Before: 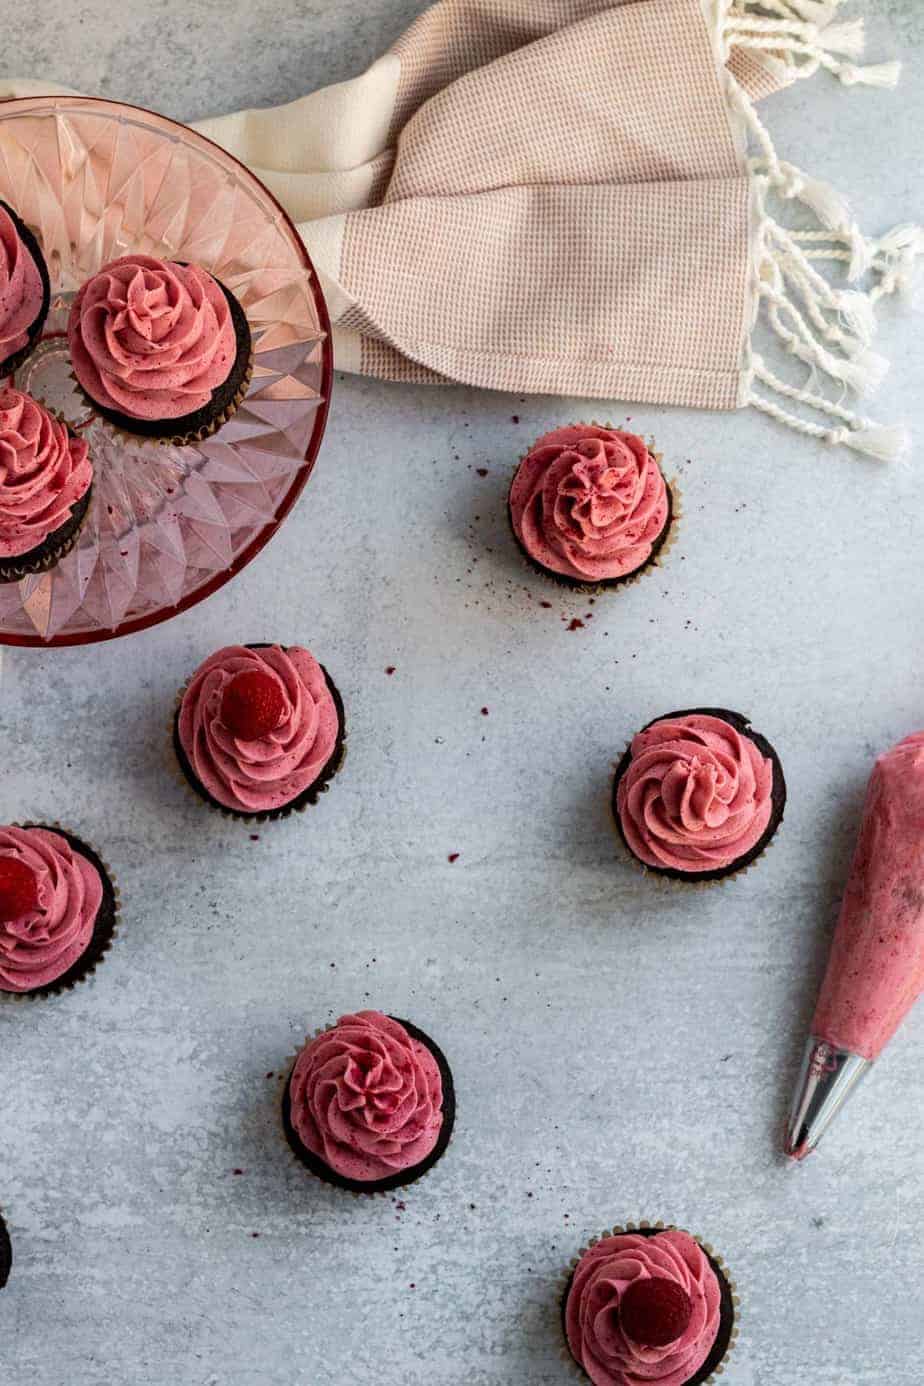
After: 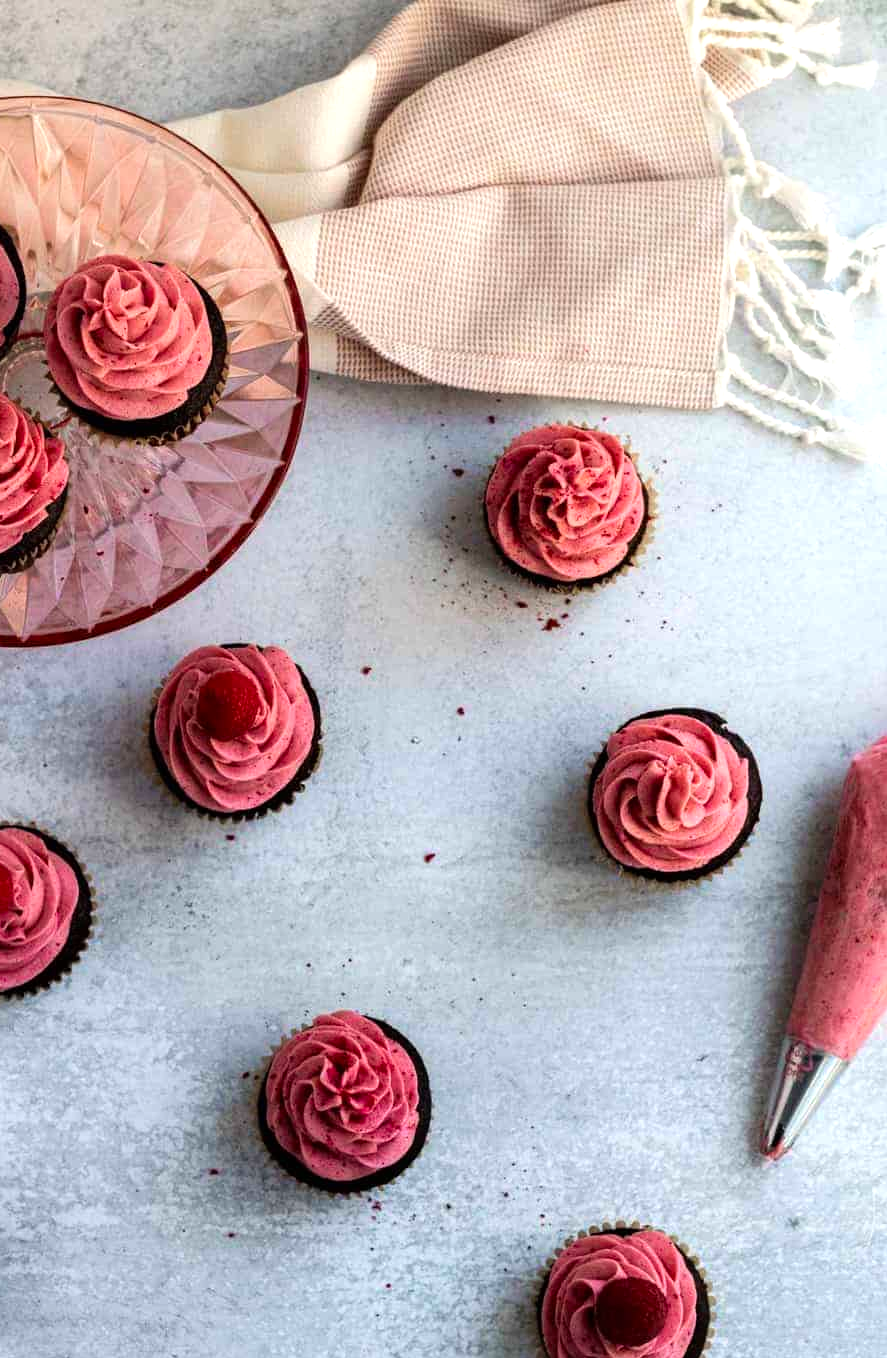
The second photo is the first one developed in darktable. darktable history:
tone equalizer: -8 EV -0.403 EV, -7 EV -0.373 EV, -6 EV -0.359 EV, -5 EV -0.213 EV, -3 EV 0.253 EV, -2 EV 0.339 EV, -1 EV 0.405 EV, +0 EV 0.414 EV, mask exposure compensation -0.51 EV
color zones: curves: ch1 [(0.25, 0.5) (0.747, 0.71)]
crop and rotate: left 2.645%, right 1.264%, bottom 1.98%
